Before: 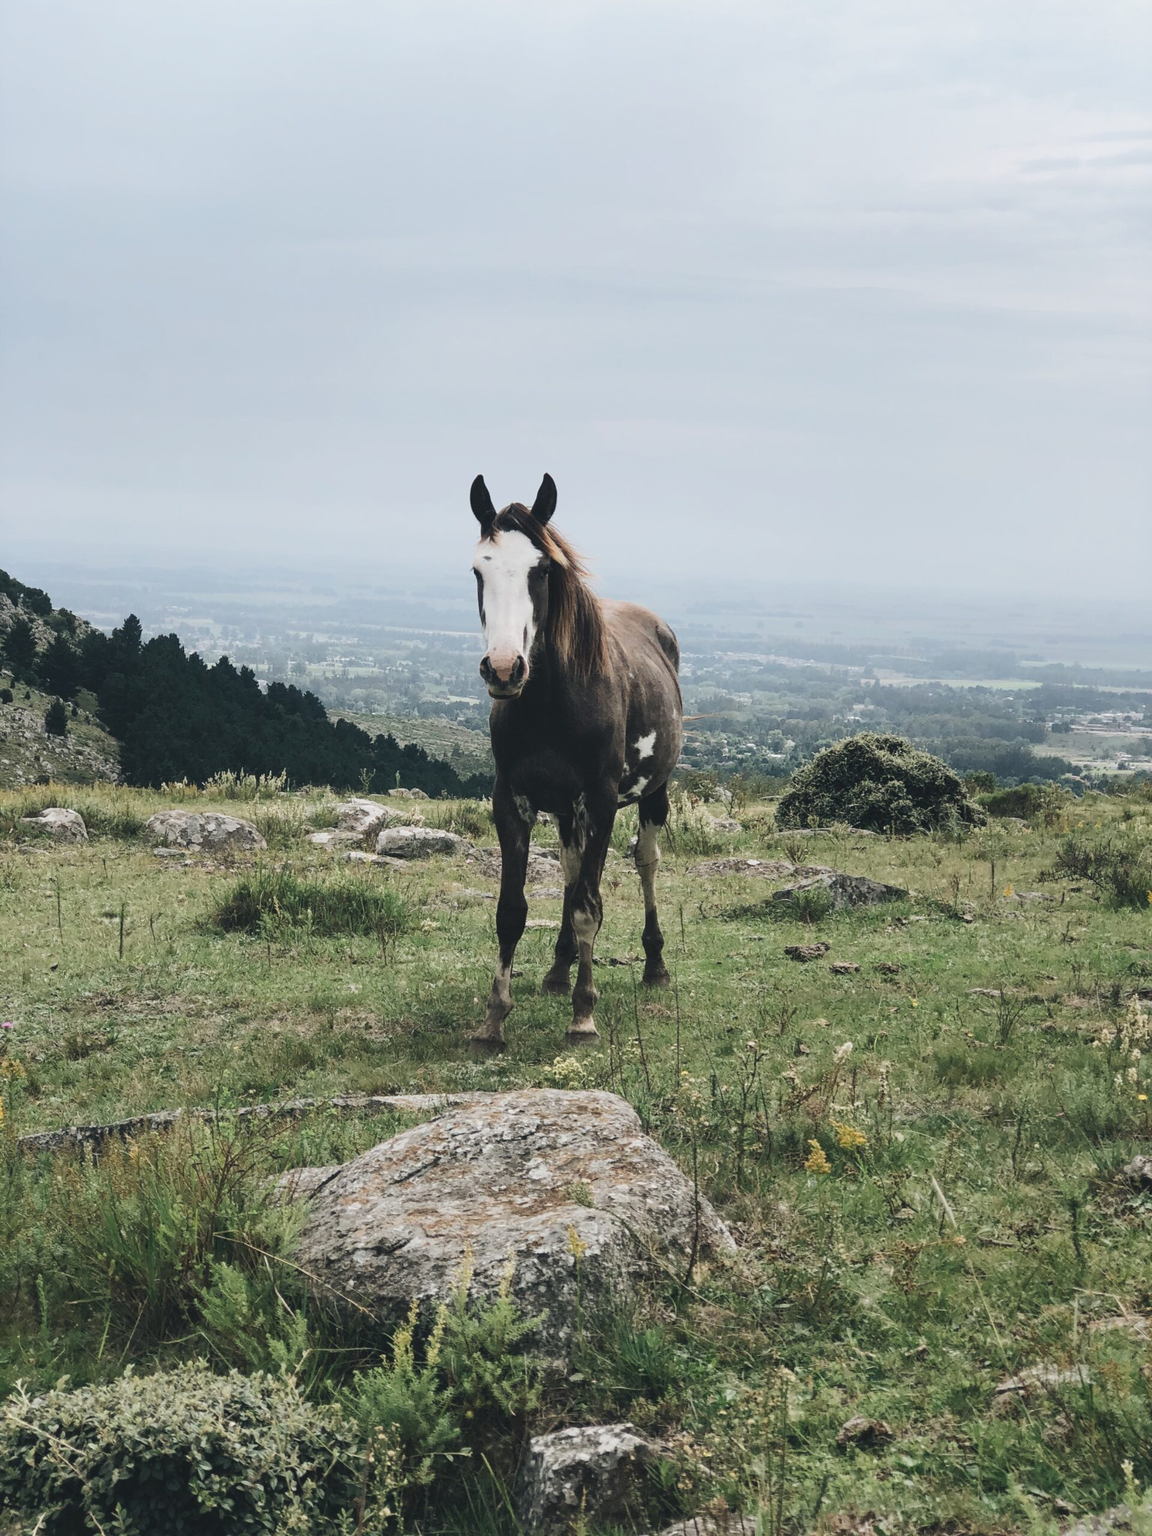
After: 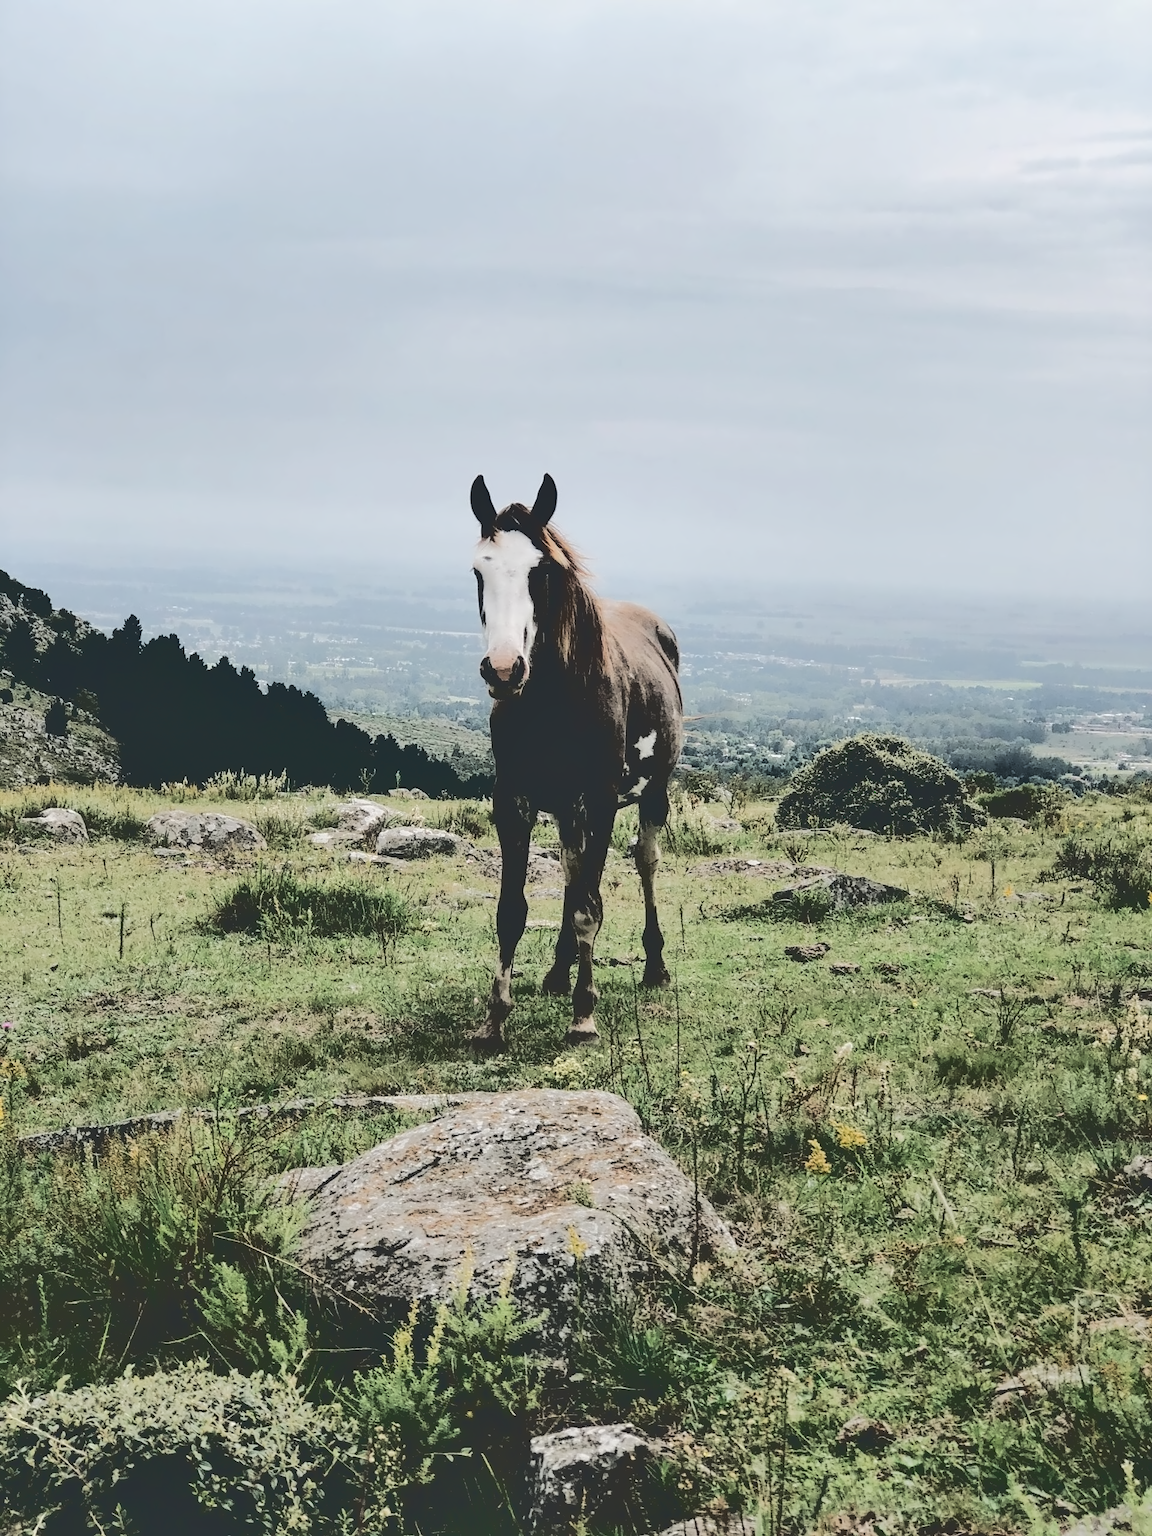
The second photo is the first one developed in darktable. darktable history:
shadows and highlights: shadows 37.27, highlights -28.18, soften with gaussian
contrast equalizer: y [[0.5 ×4, 0.524, 0.59], [0.5 ×6], [0.5 ×6], [0, 0, 0, 0.01, 0.045, 0.012], [0, 0, 0, 0.044, 0.195, 0.131]]
base curve: curves: ch0 [(0.065, 0.026) (0.236, 0.358) (0.53, 0.546) (0.777, 0.841) (0.924, 0.992)], preserve colors average RGB
